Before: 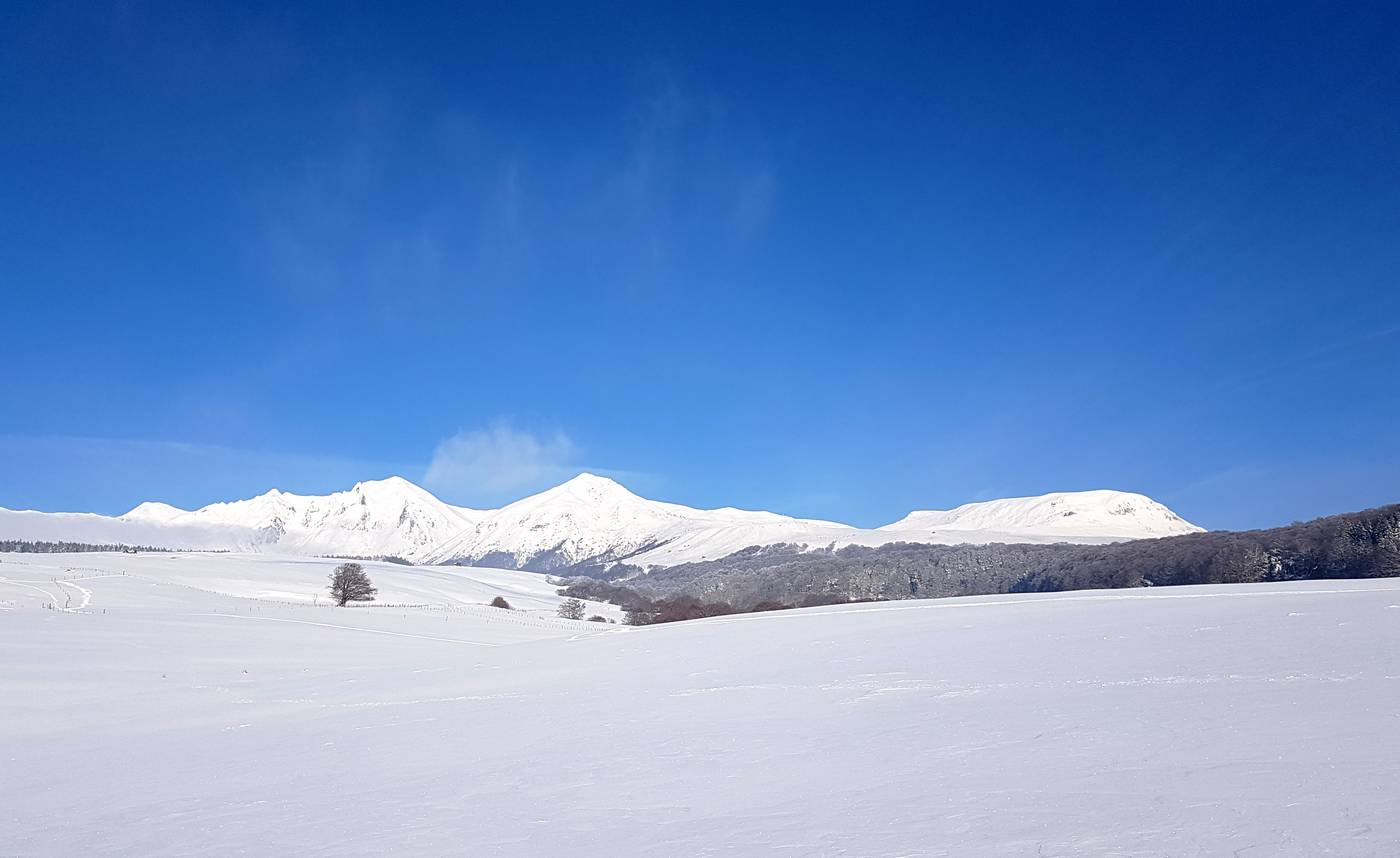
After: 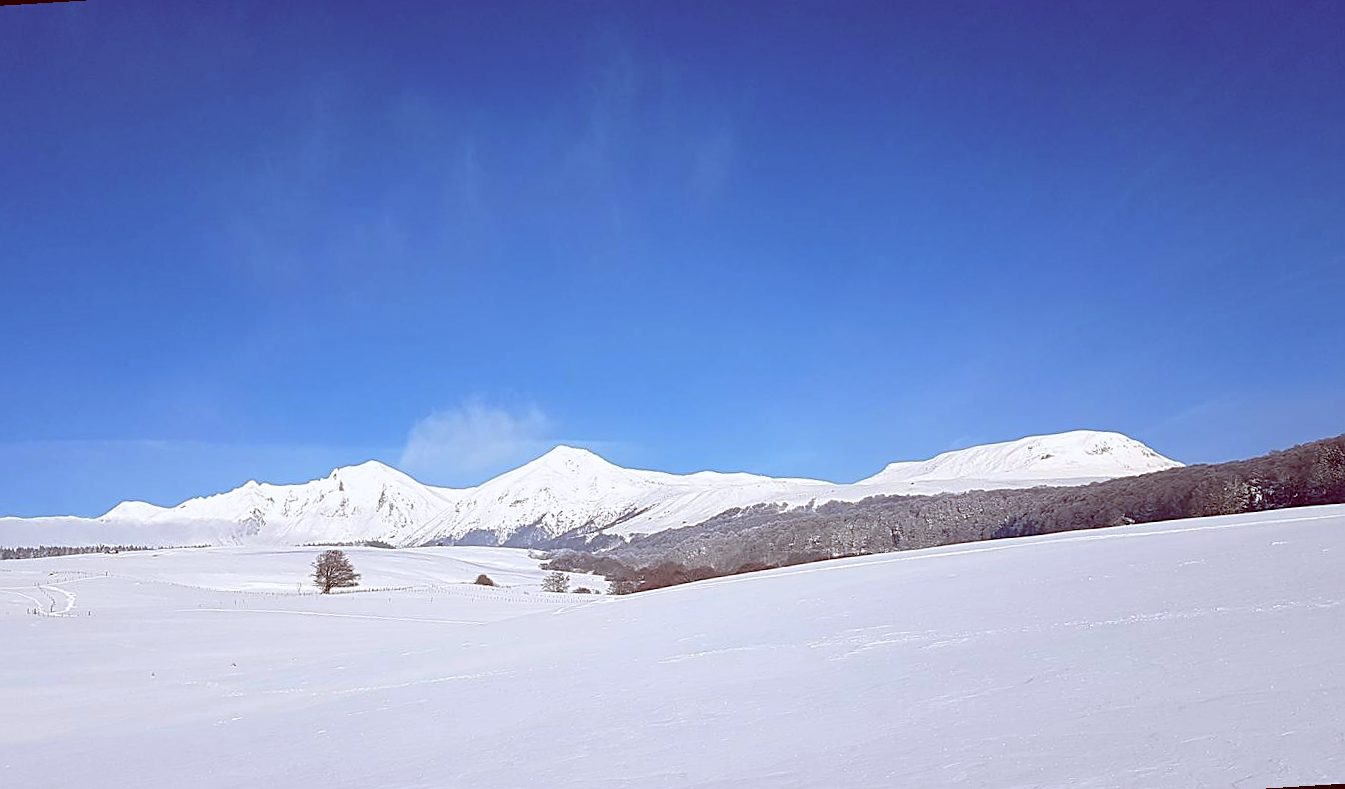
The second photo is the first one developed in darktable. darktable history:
exposure: compensate highlight preservation false
sharpen: on, module defaults
color balance: lift [1, 1.011, 0.999, 0.989], gamma [1.109, 1.045, 1.039, 0.955], gain [0.917, 0.936, 0.952, 1.064], contrast 2.32%, contrast fulcrum 19%, output saturation 101%
rotate and perspective: rotation -3.52°, crop left 0.036, crop right 0.964, crop top 0.081, crop bottom 0.919
